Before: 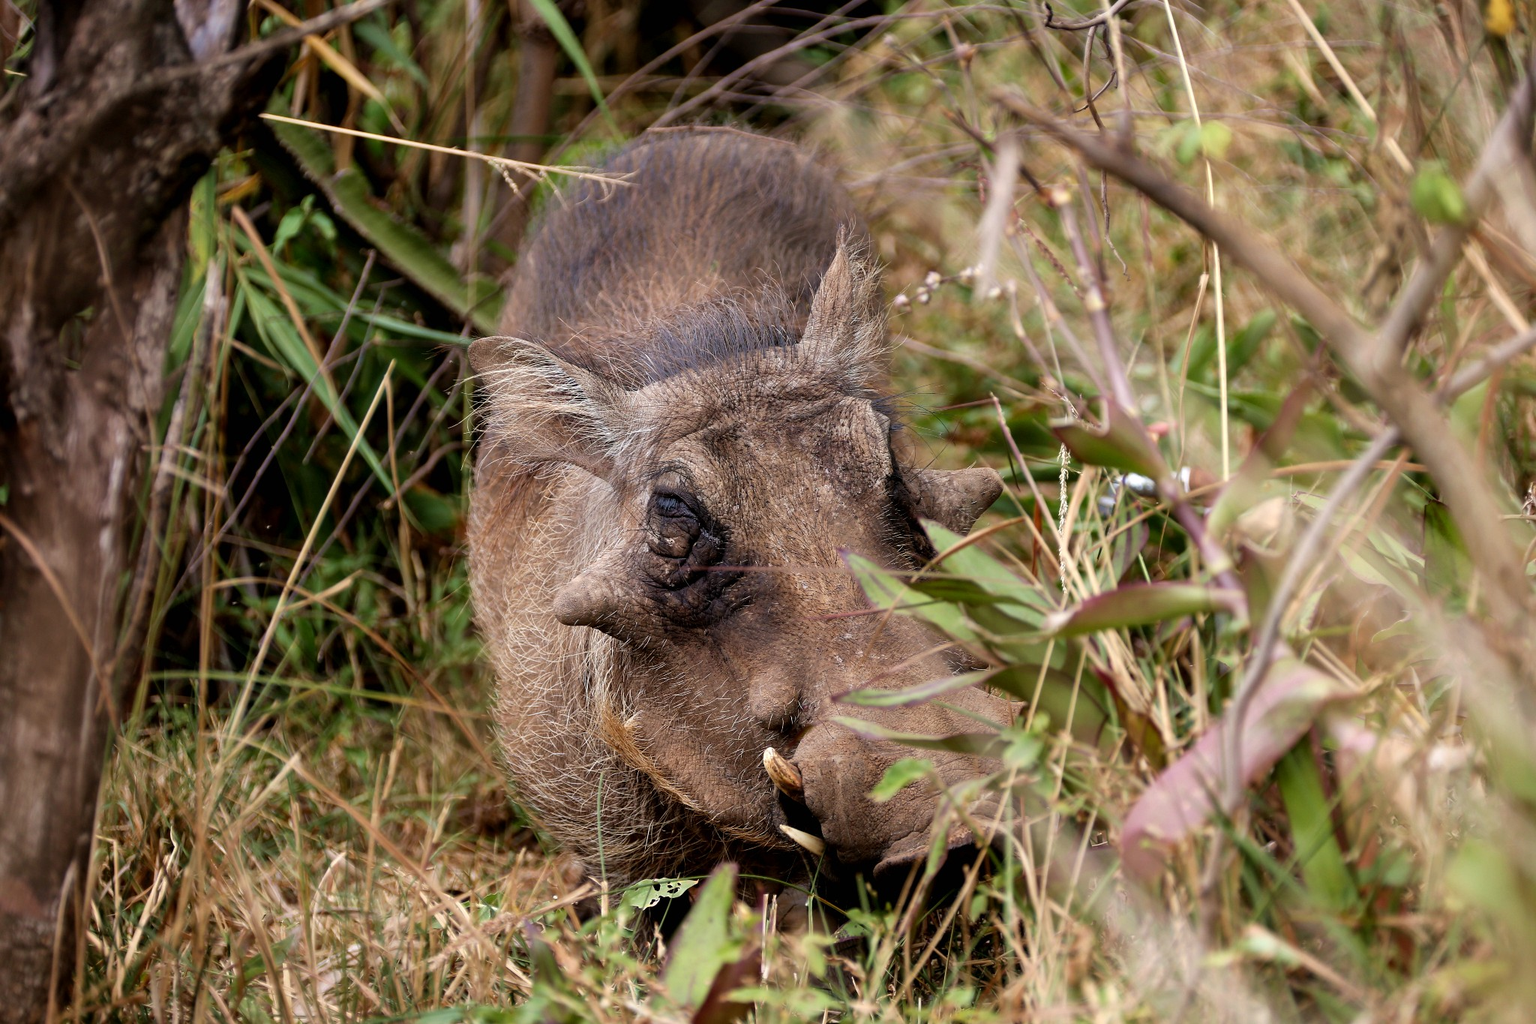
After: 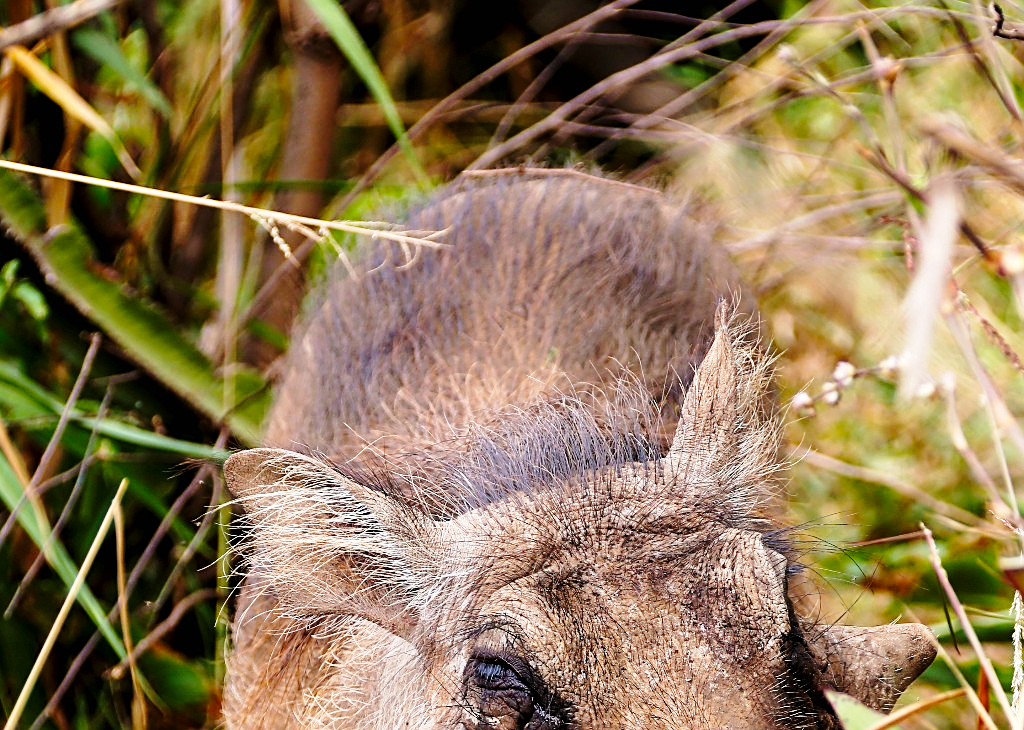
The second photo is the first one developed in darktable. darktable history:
base curve: curves: ch0 [(0, 0) (0.028, 0.03) (0.121, 0.232) (0.46, 0.748) (0.859, 0.968) (1, 1)], preserve colors none
color balance rgb: linear chroma grading › global chroma 3.45%, perceptual saturation grading › global saturation 11.24%, perceptual brilliance grading › global brilliance 3.04%, global vibrance 2.8%
sharpen: on, module defaults
crop: left 19.556%, right 30.401%, bottom 46.458%
